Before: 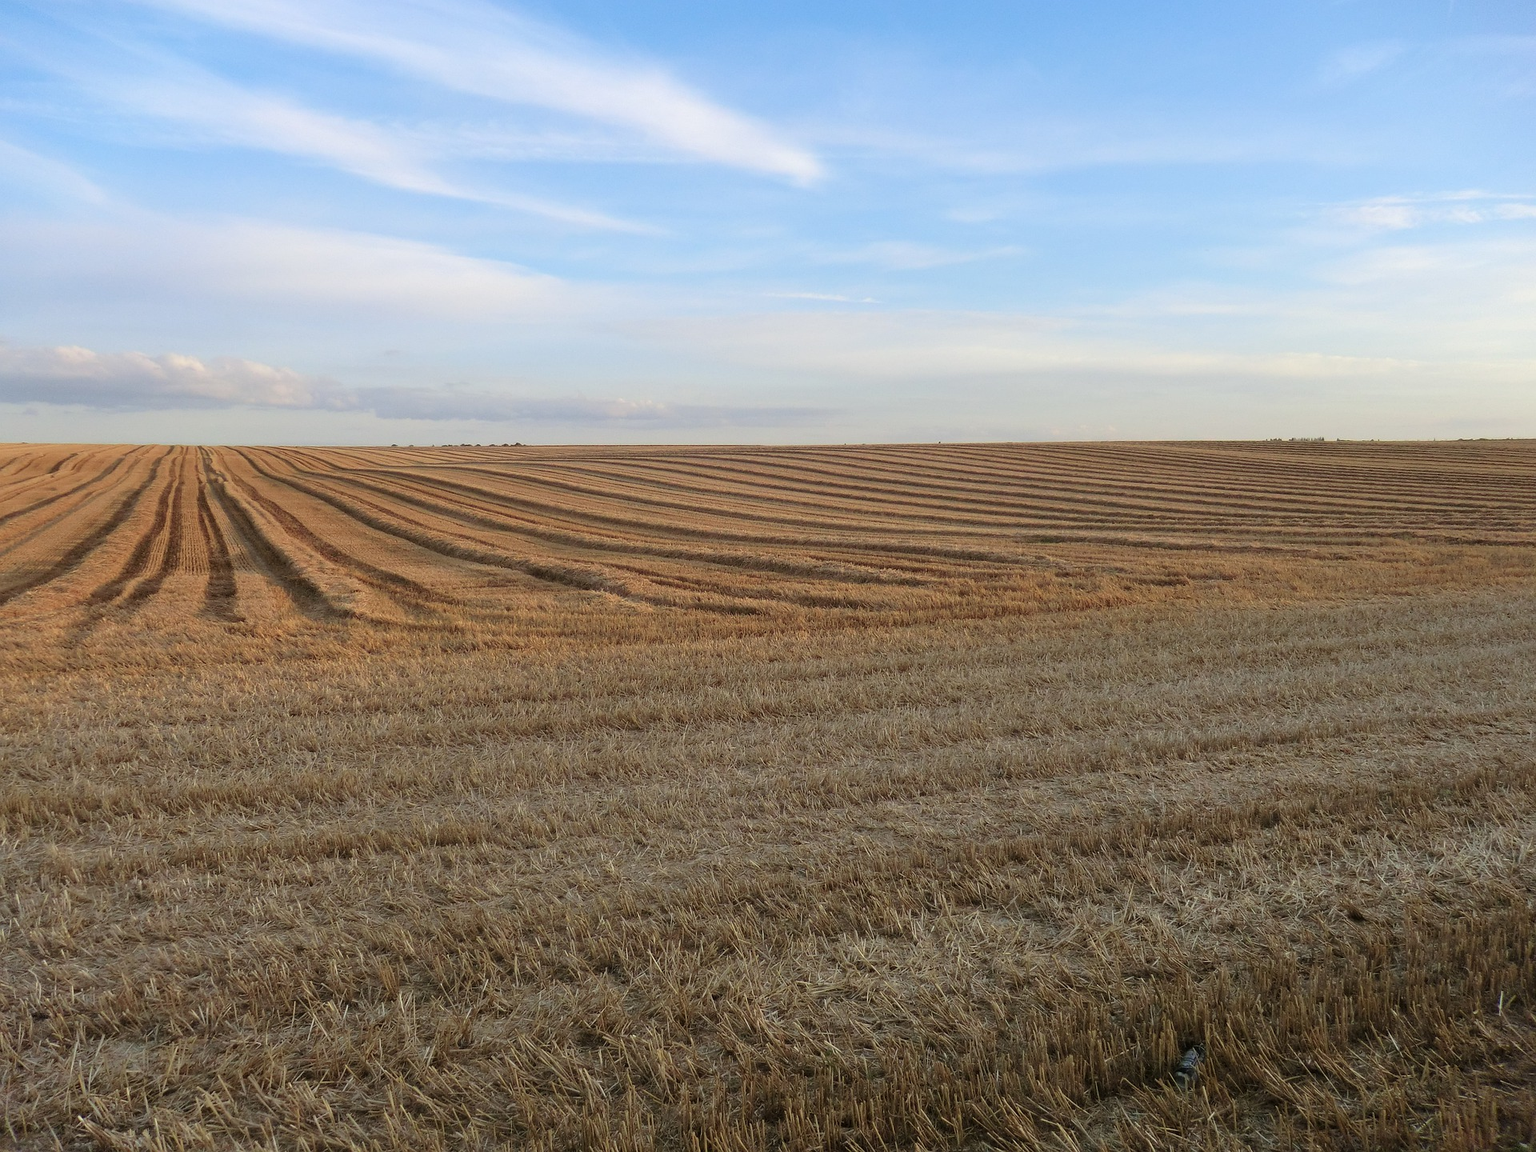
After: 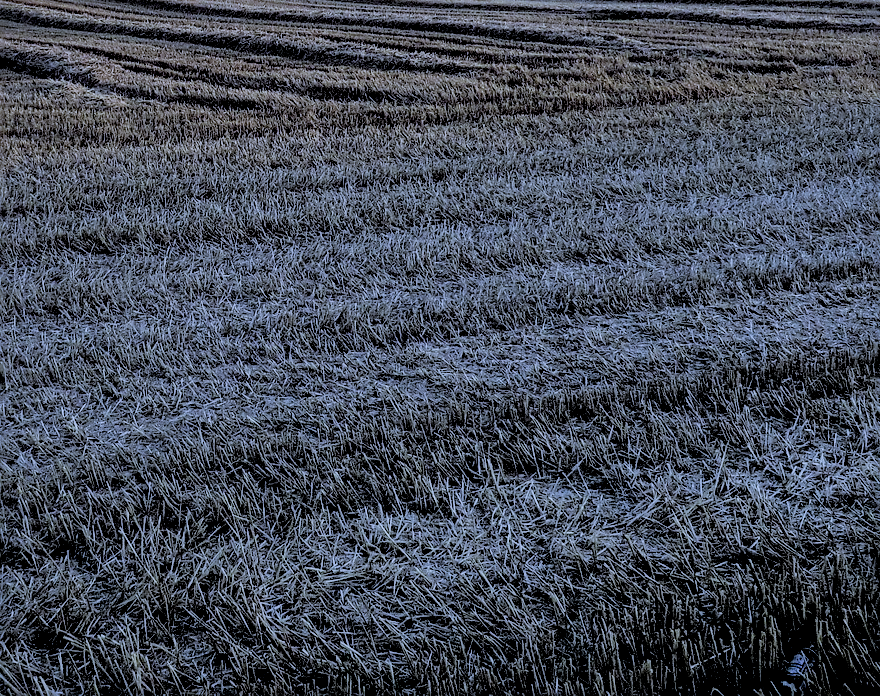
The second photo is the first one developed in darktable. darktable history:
filmic rgb: black relative exposure -3.21 EV, white relative exposure 7.02 EV, hardness 1.46, contrast 1.35
sharpen: on, module defaults
exposure: exposure -0.36 EV, compensate highlight preservation false
shadows and highlights: on, module defaults
crop: left 35.976%, top 45.819%, right 18.162%, bottom 5.807%
local contrast: highlights 60%, shadows 60%, detail 160%
white balance: red 0.766, blue 1.537
